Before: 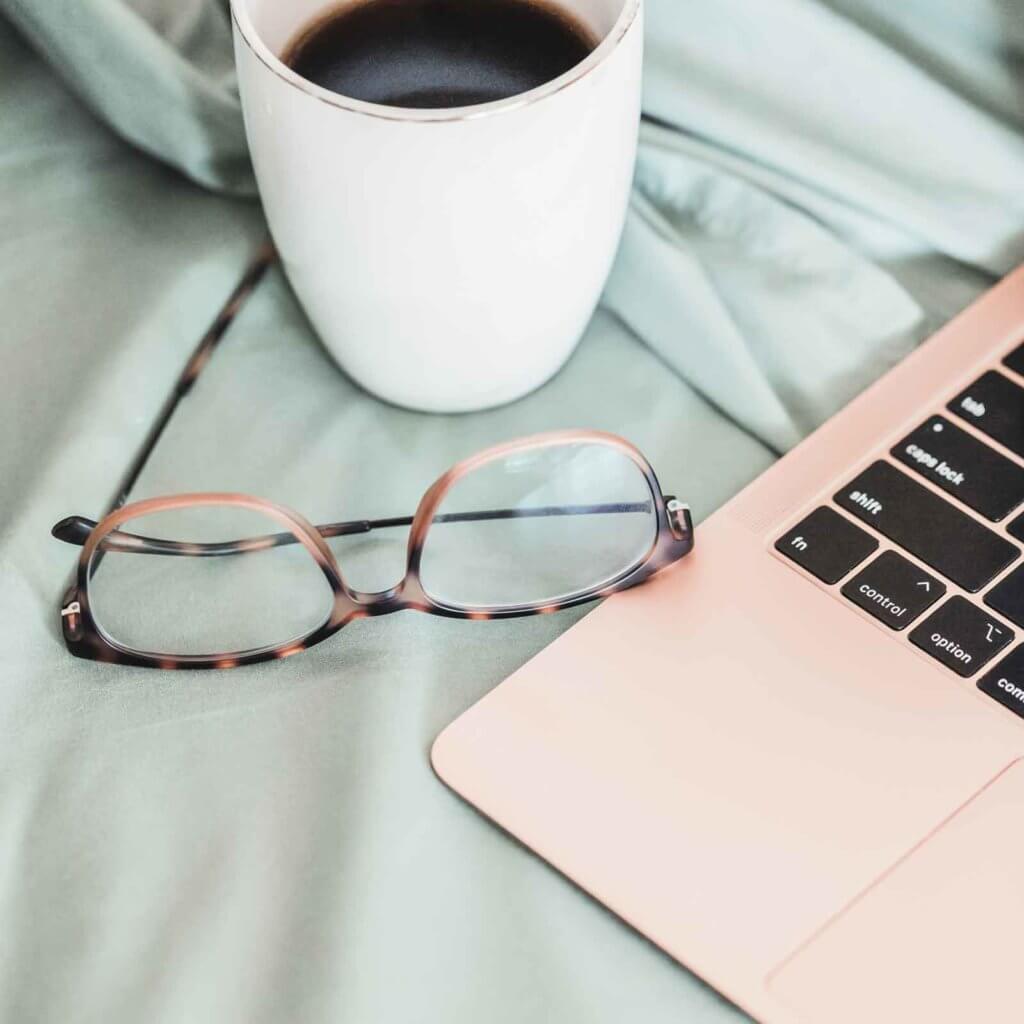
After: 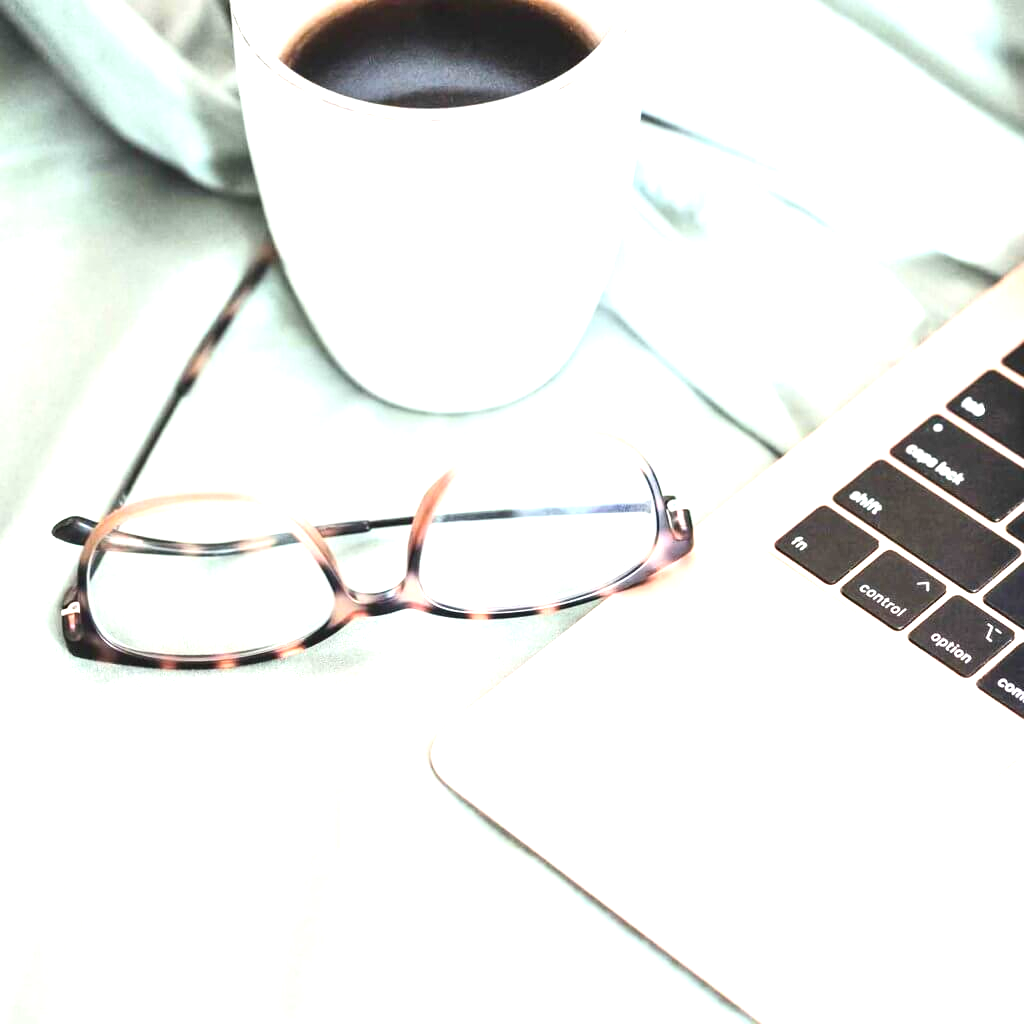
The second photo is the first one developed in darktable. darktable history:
exposure: black level correction 0, exposure 1.379 EV, compensate exposure bias true, compensate highlight preservation false
contrast brightness saturation: contrast 0.14
